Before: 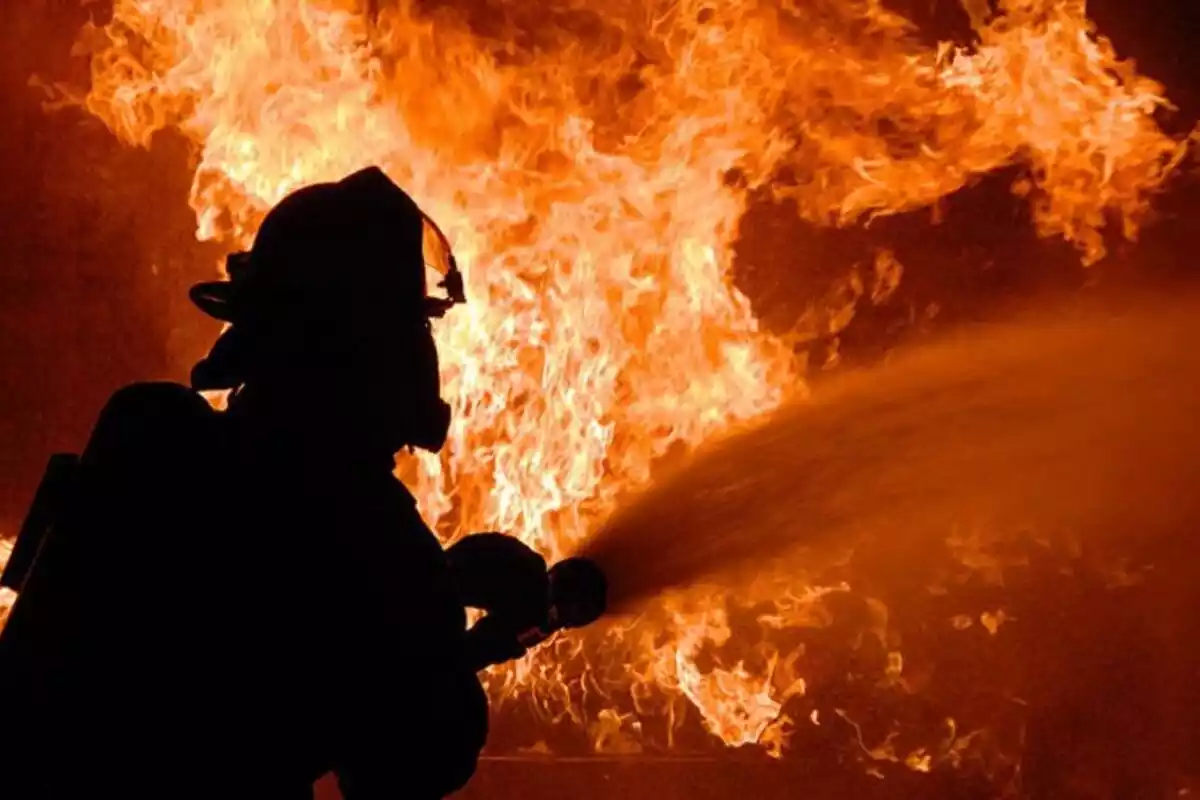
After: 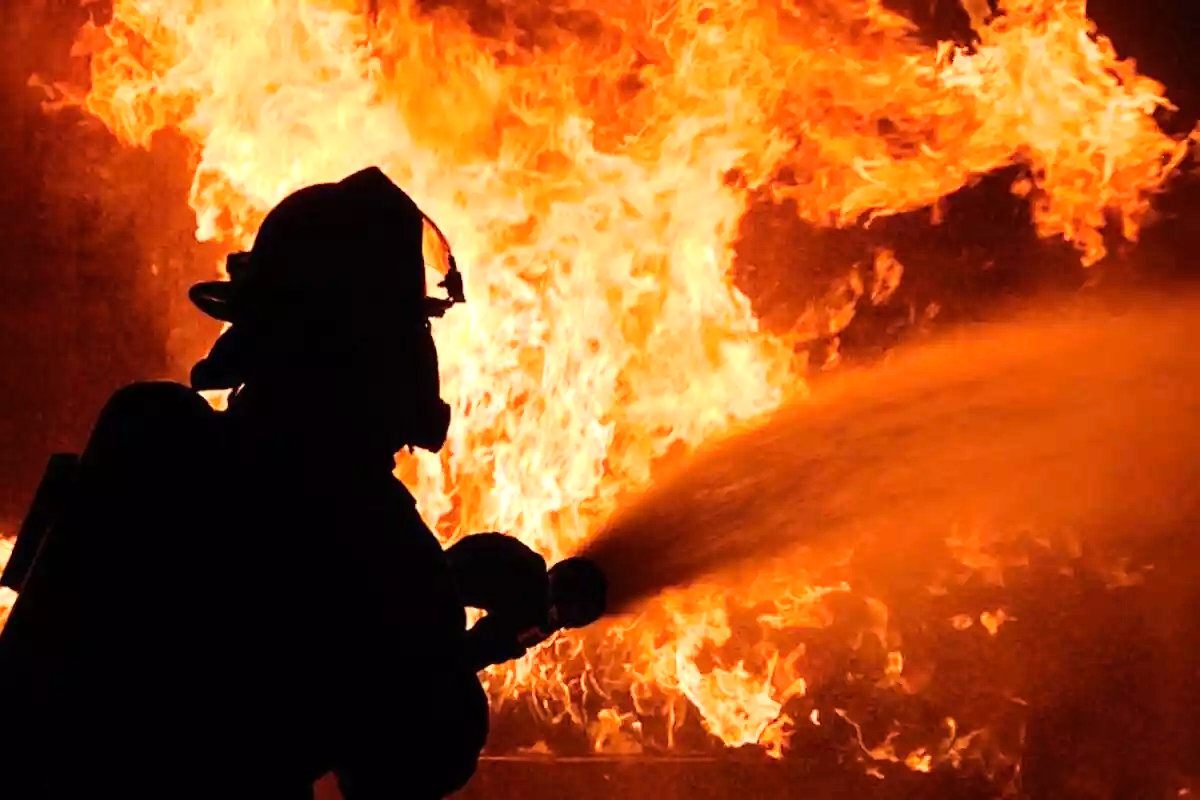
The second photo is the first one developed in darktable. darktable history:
base curve: curves: ch0 [(0, 0) (0.028, 0.03) (0.105, 0.232) (0.387, 0.748) (0.754, 0.968) (1, 1)]
sharpen: radius 1.278, amount 0.295, threshold 0.149
